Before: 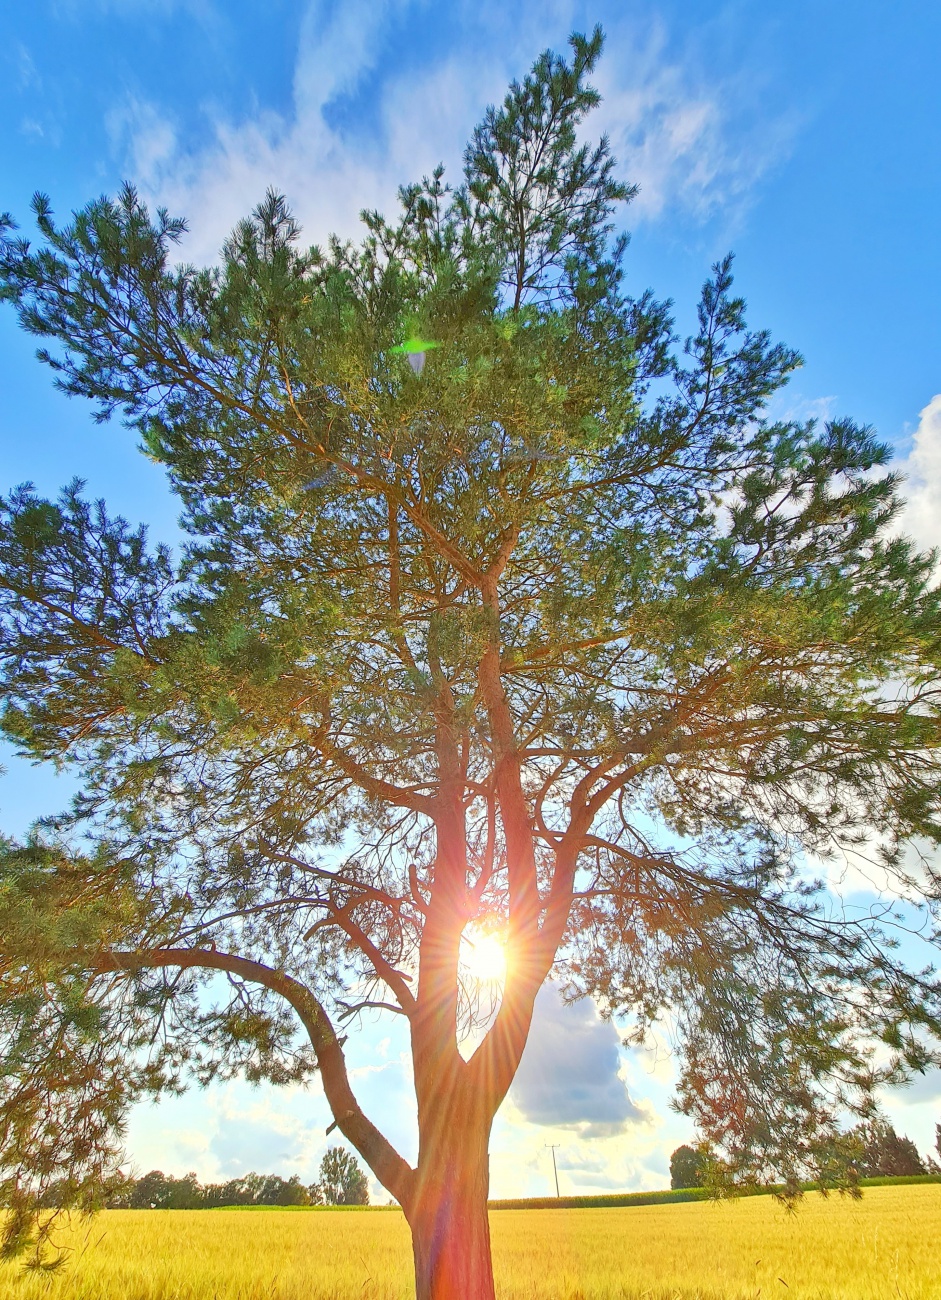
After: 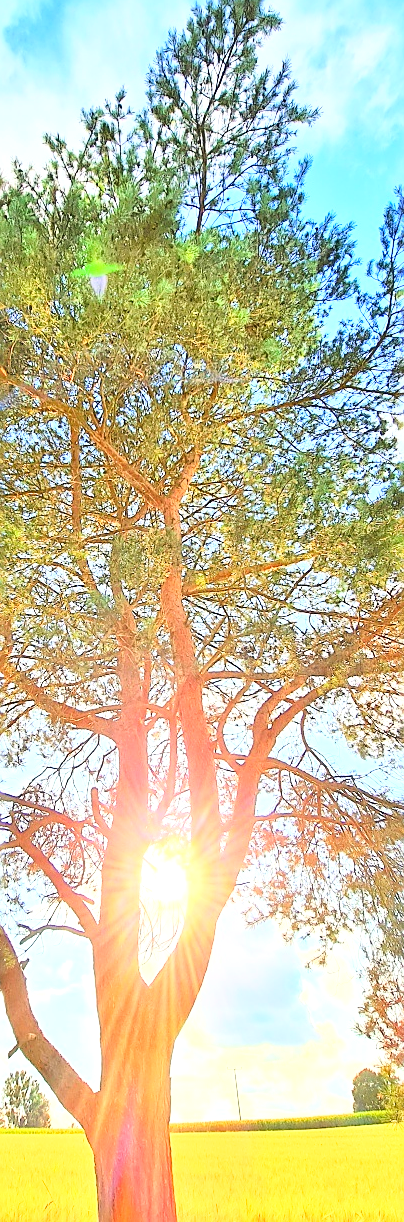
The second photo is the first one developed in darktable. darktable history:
exposure: black level correction 0, exposure 0.681 EV, compensate exposure bias true, compensate highlight preservation false
sharpen: on, module defaults
crop: left 33.87%, top 5.991%, right 23.105%
base curve: curves: ch0 [(0, 0) (0.028, 0.03) (0.121, 0.232) (0.46, 0.748) (0.859, 0.968) (1, 1)]
